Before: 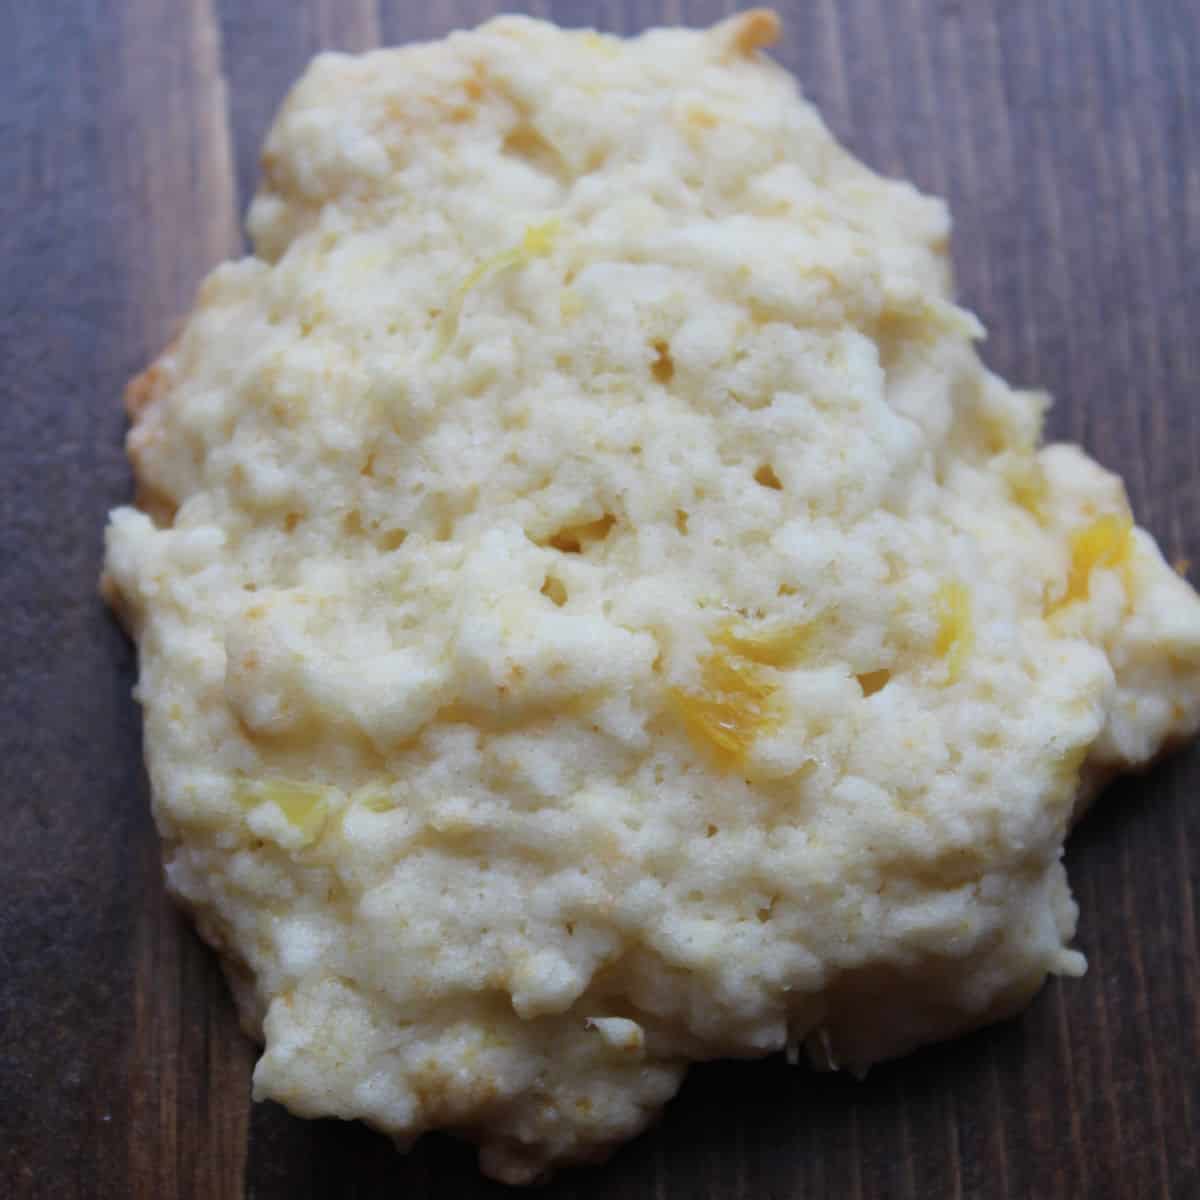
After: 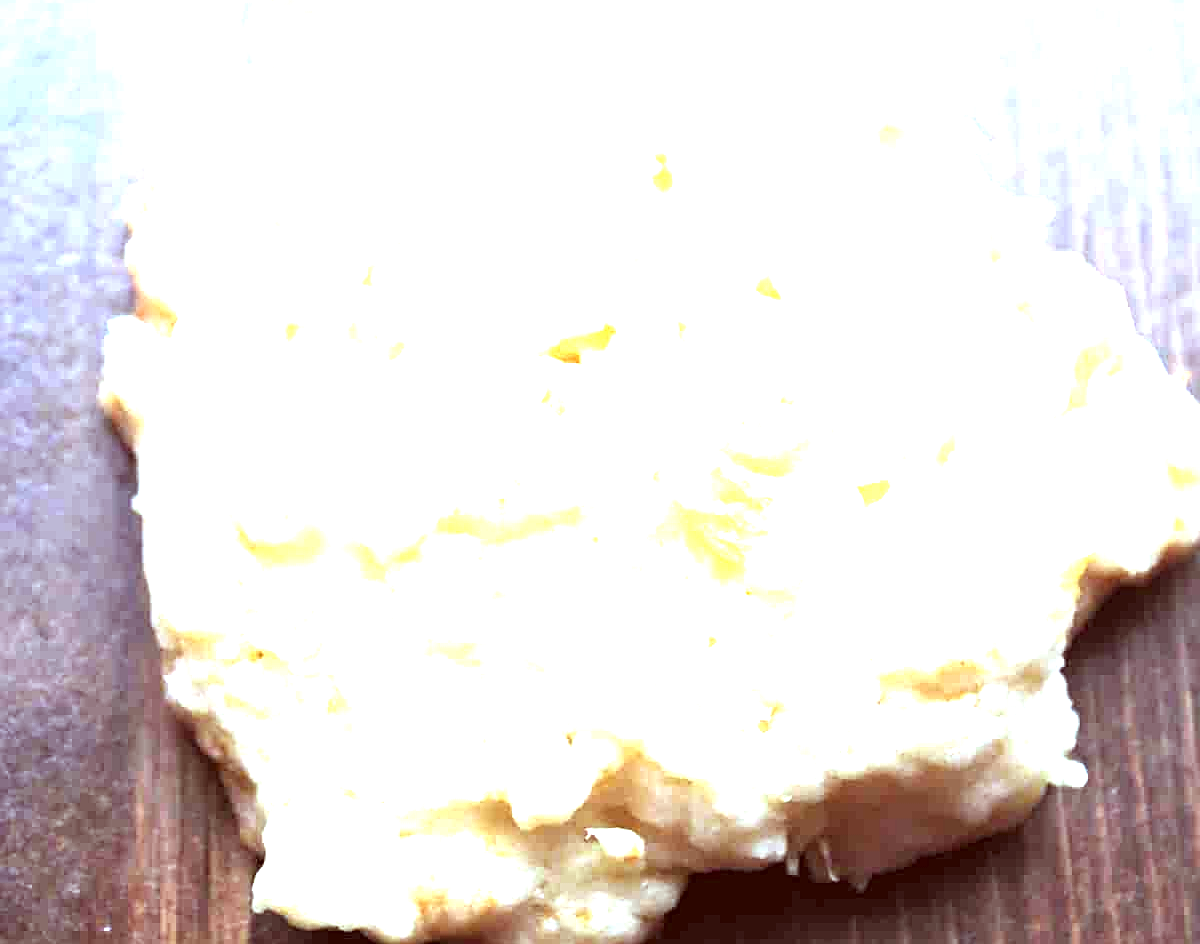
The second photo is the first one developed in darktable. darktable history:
exposure: exposure 3 EV, compensate highlight preservation false
levels: levels [0.055, 0.477, 0.9]
sharpen: on, module defaults
color correction: highlights a* -7.23, highlights b* -0.161, shadows a* 20.08, shadows b* 11.73
contrast brightness saturation: saturation -0.05
crop and rotate: top 15.774%, bottom 5.506%
